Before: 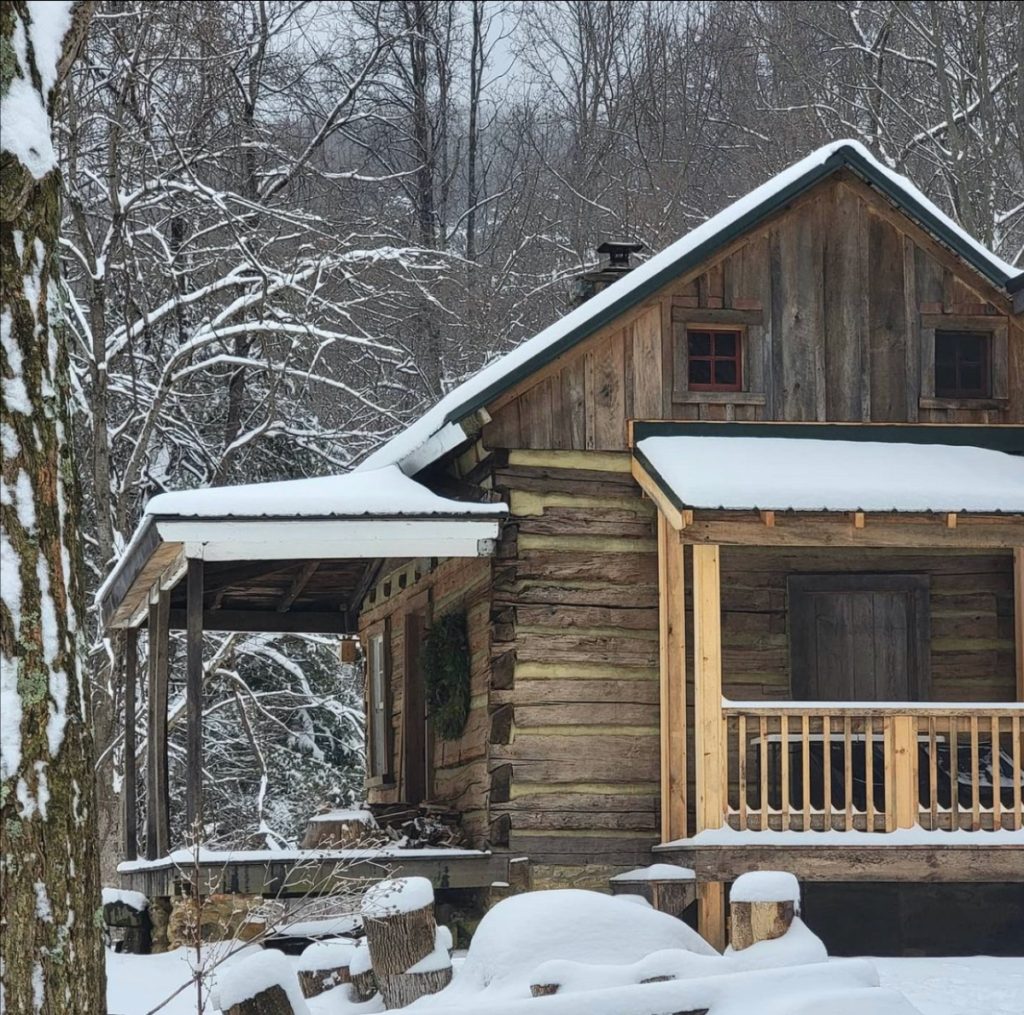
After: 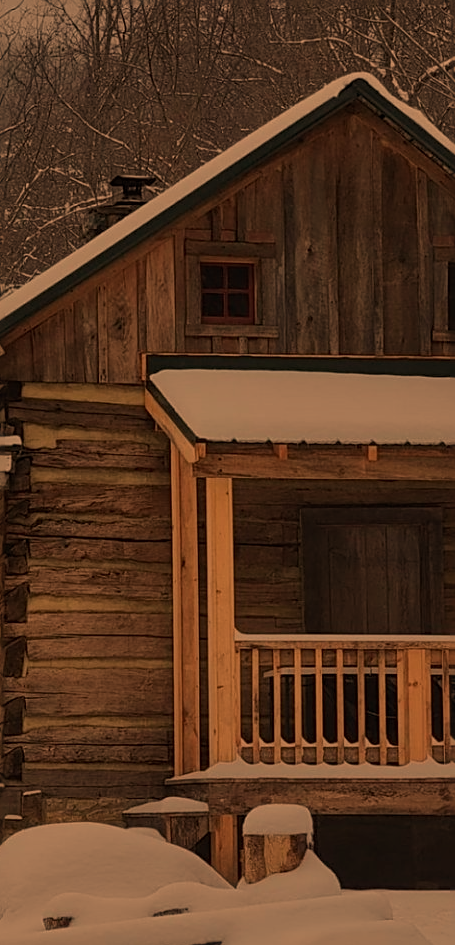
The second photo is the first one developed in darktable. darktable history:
white balance: red 1.467, blue 0.684
exposure: exposure -2.002 EV, compensate highlight preservation false
sharpen: on, module defaults
crop: left 47.628%, top 6.643%, right 7.874%
local contrast: mode bilateral grid, contrast 20, coarseness 50, detail 102%, midtone range 0.2
